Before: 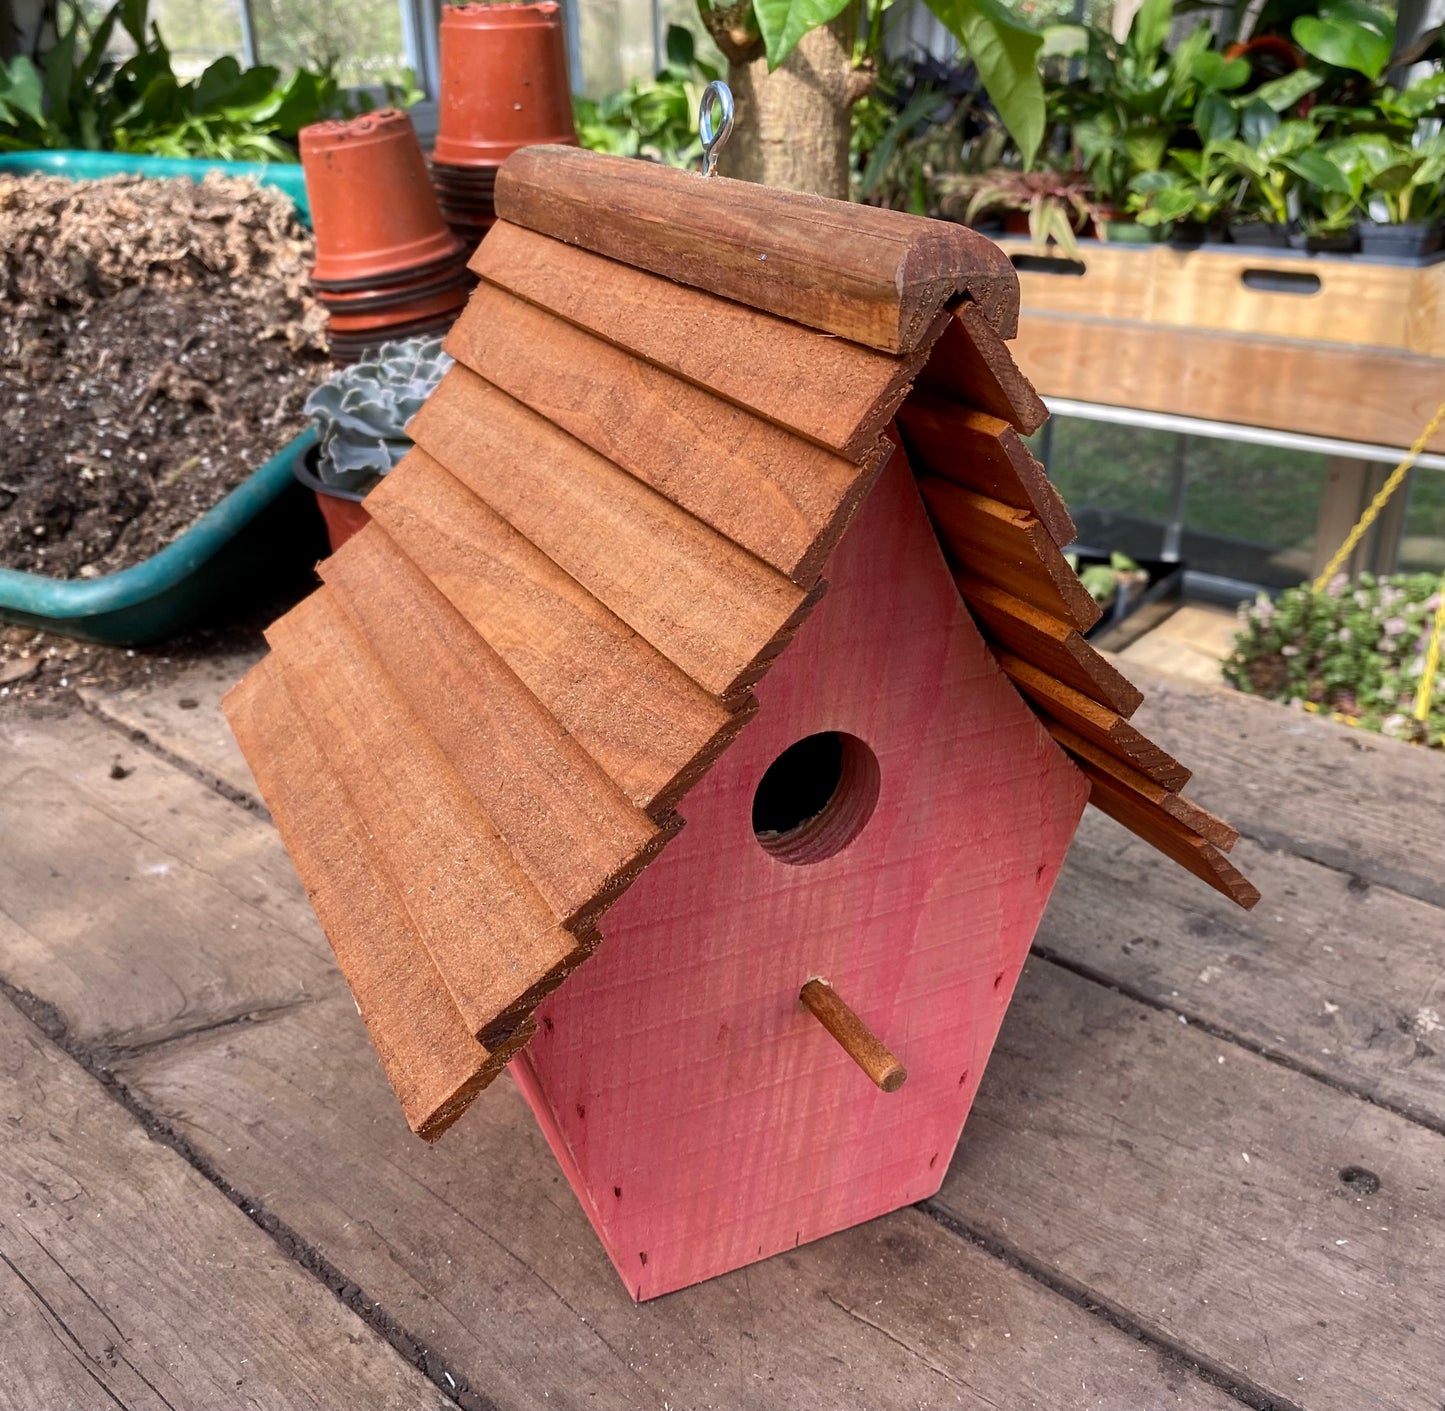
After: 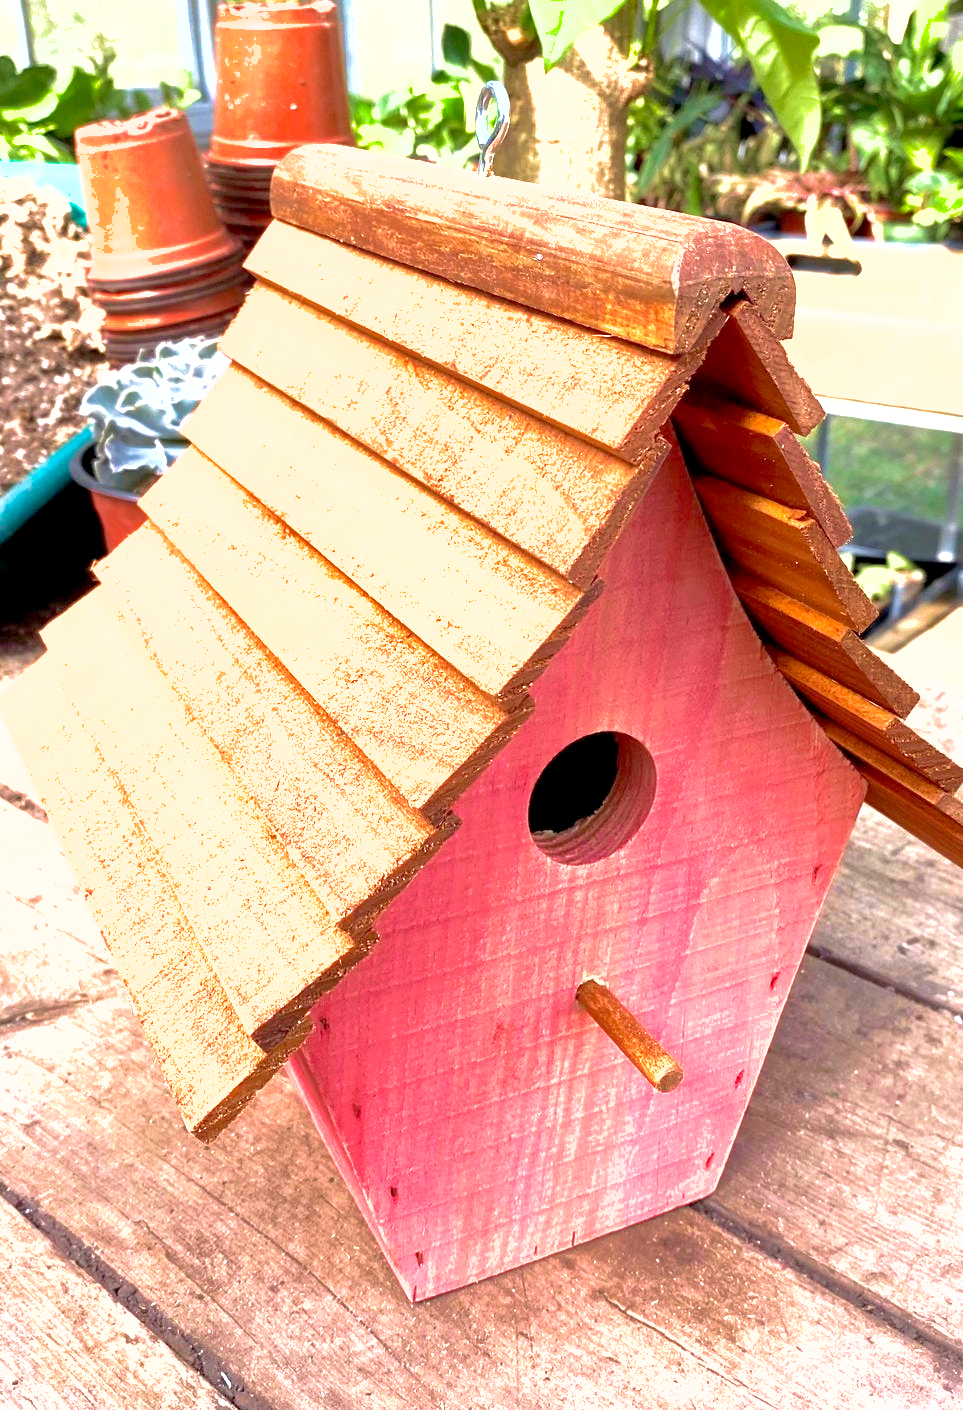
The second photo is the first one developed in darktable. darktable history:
crop and rotate: left 15.546%, right 17.787%
shadows and highlights: on, module defaults
velvia: strength 45%
exposure: black level correction 0.001, exposure 1.84 EV, compensate highlight preservation false
